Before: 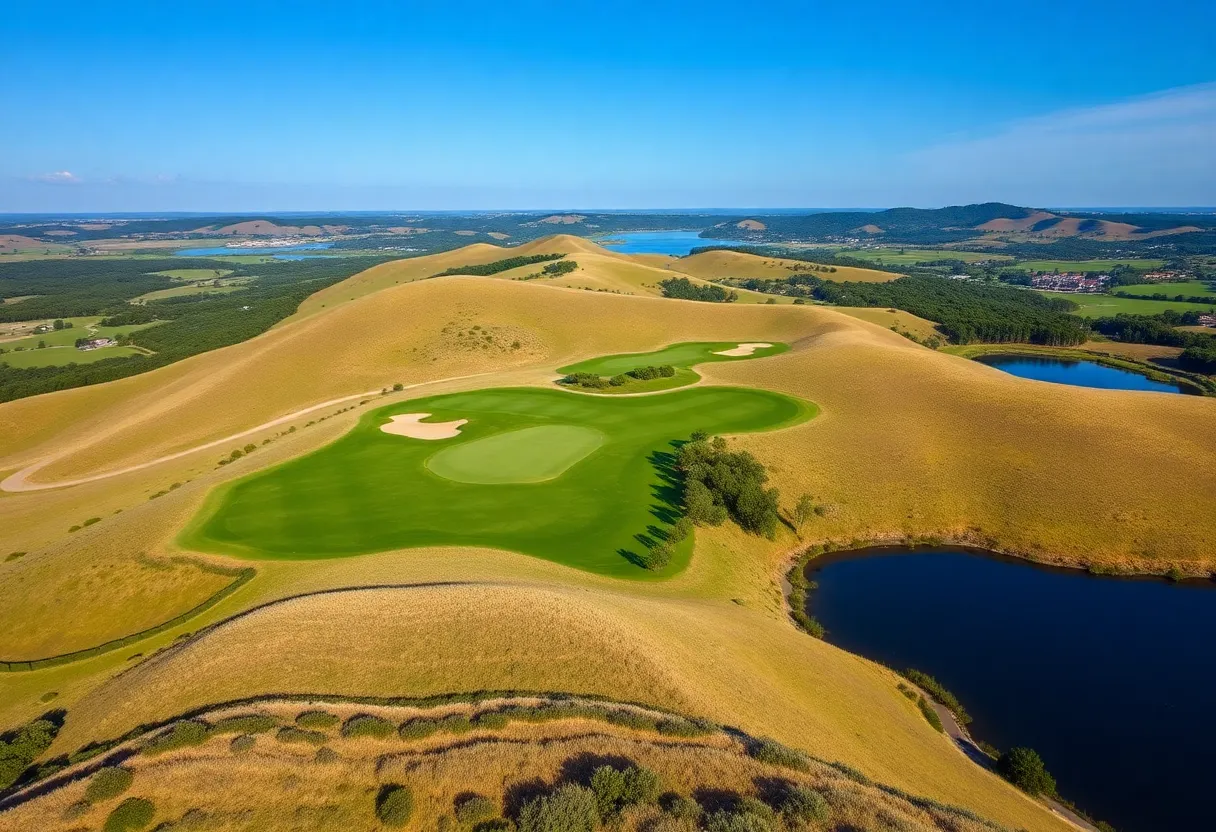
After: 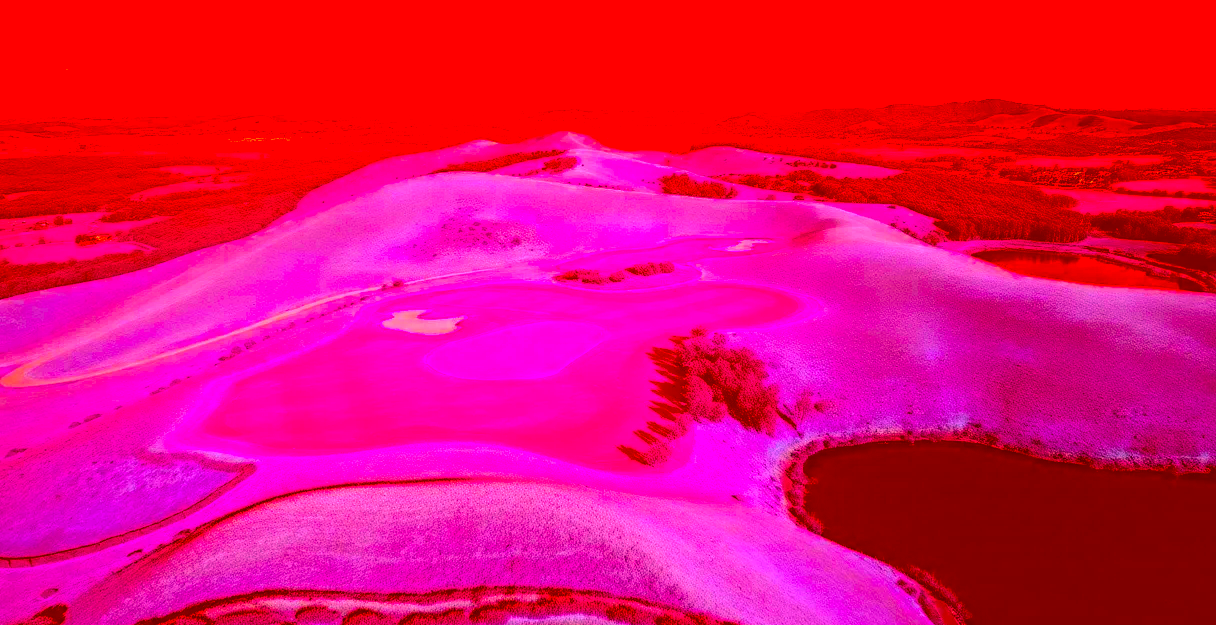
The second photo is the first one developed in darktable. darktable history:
crop and rotate: top 12.588%, bottom 12.217%
tone curve: curves: ch0 [(0, 0) (0.224, 0.12) (0.375, 0.296) (0.528, 0.472) (0.681, 0.634) (0.8, 0.766) (0.873, 0.877) (1, 1)], color space Lab, independent channels, preserve colors none
color correction: highlights a* -39.36, highlights b* -39.52, shadows a* -39.41, shadows b* -39.56, saturation -3
